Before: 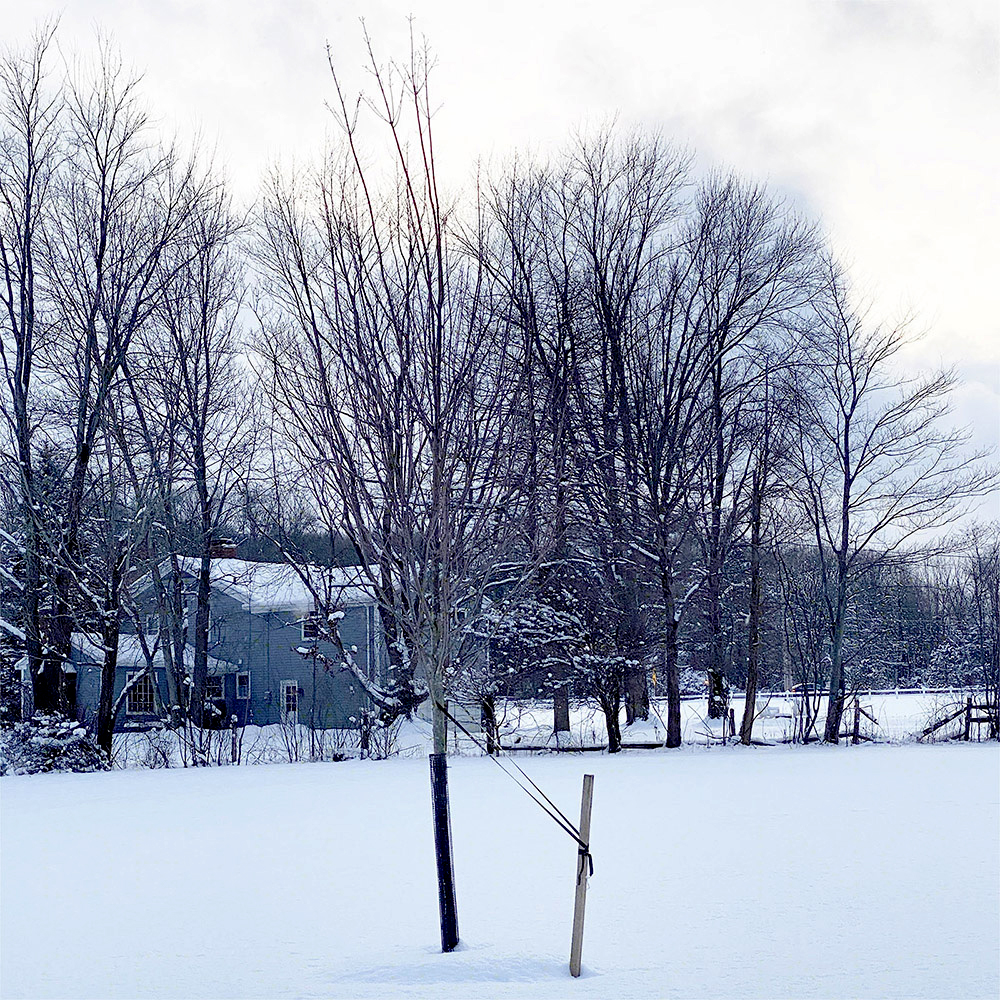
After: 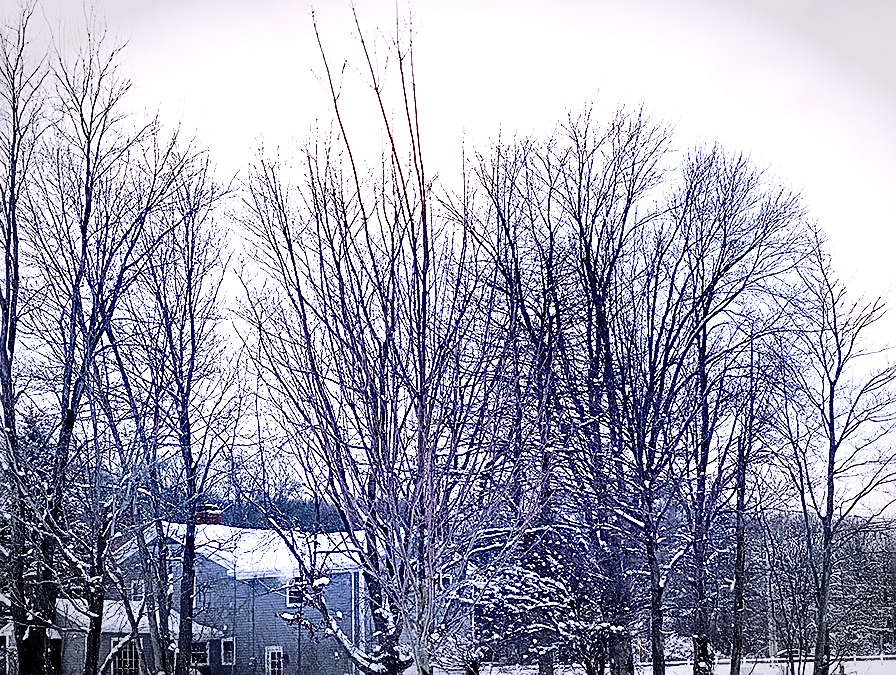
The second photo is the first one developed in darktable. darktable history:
white balance: red 1.066, blue 1.119
vignetting: fall-off start 79.43%, saturation -0.649, width/height ratio 1.327, unbound false
crop: left 1.509%, top 3.452%, right 7.696%, bottom 28.452%
local contrast: mode bilateral grid, contrast 20, coarseness 50, detail 171%, midtone range 0.2
contrast brightness saturation: contrast 0.28
exposure: black level correction 0, exposure 0.9 EV, compensate highlight preservation false
sharpen: on, module defaults
